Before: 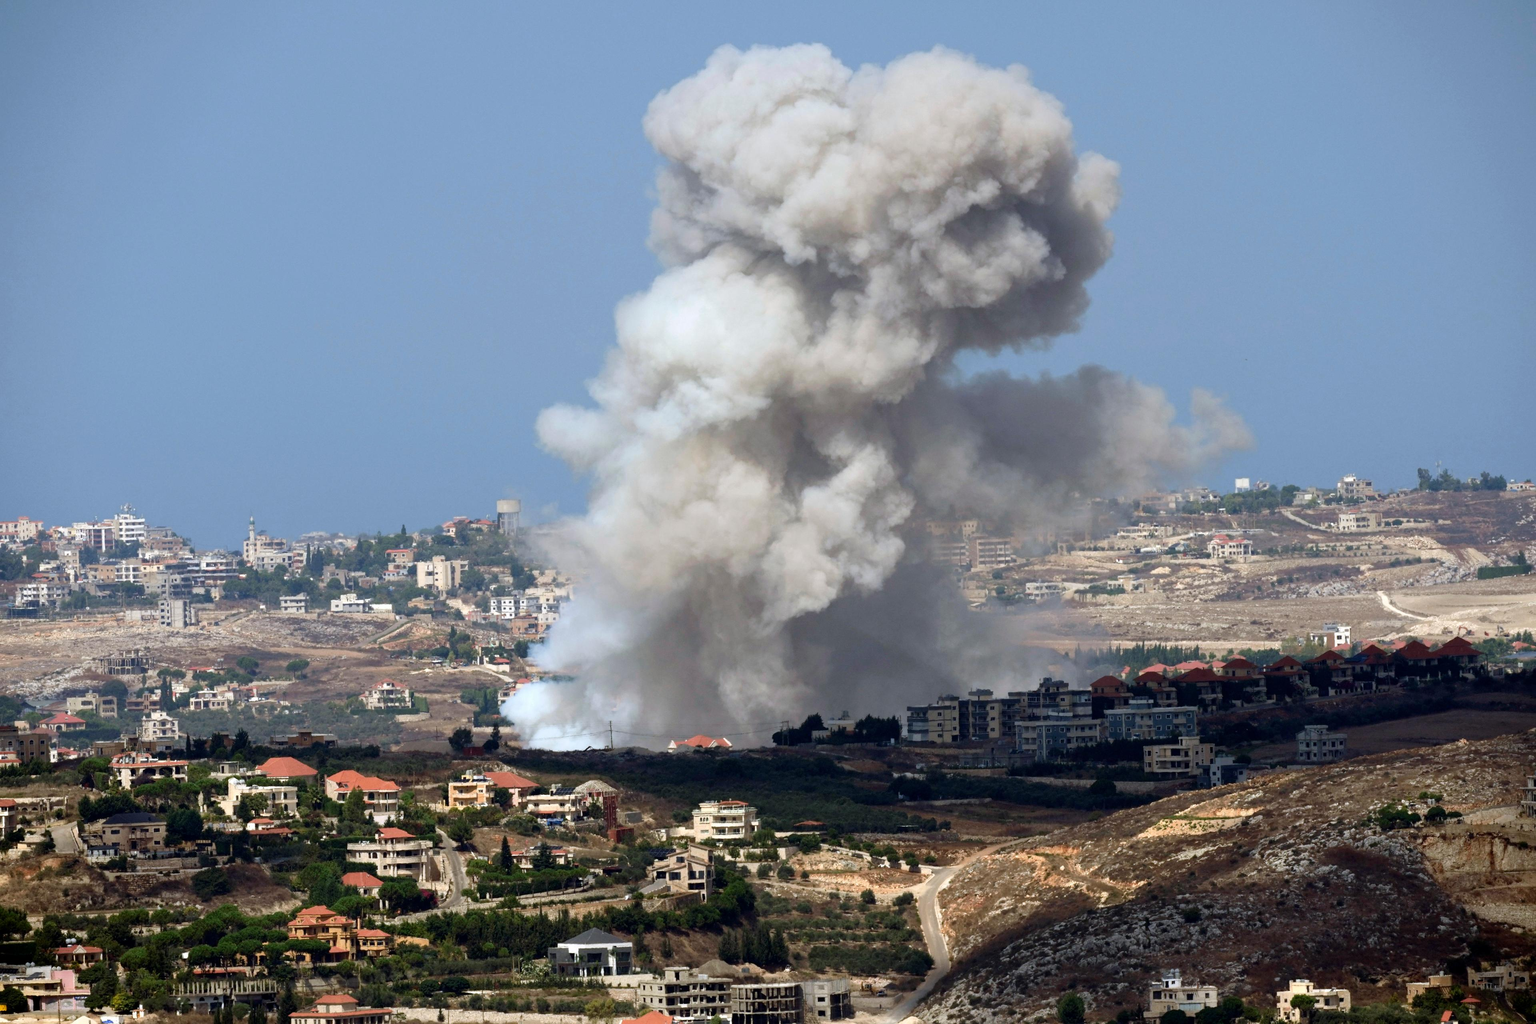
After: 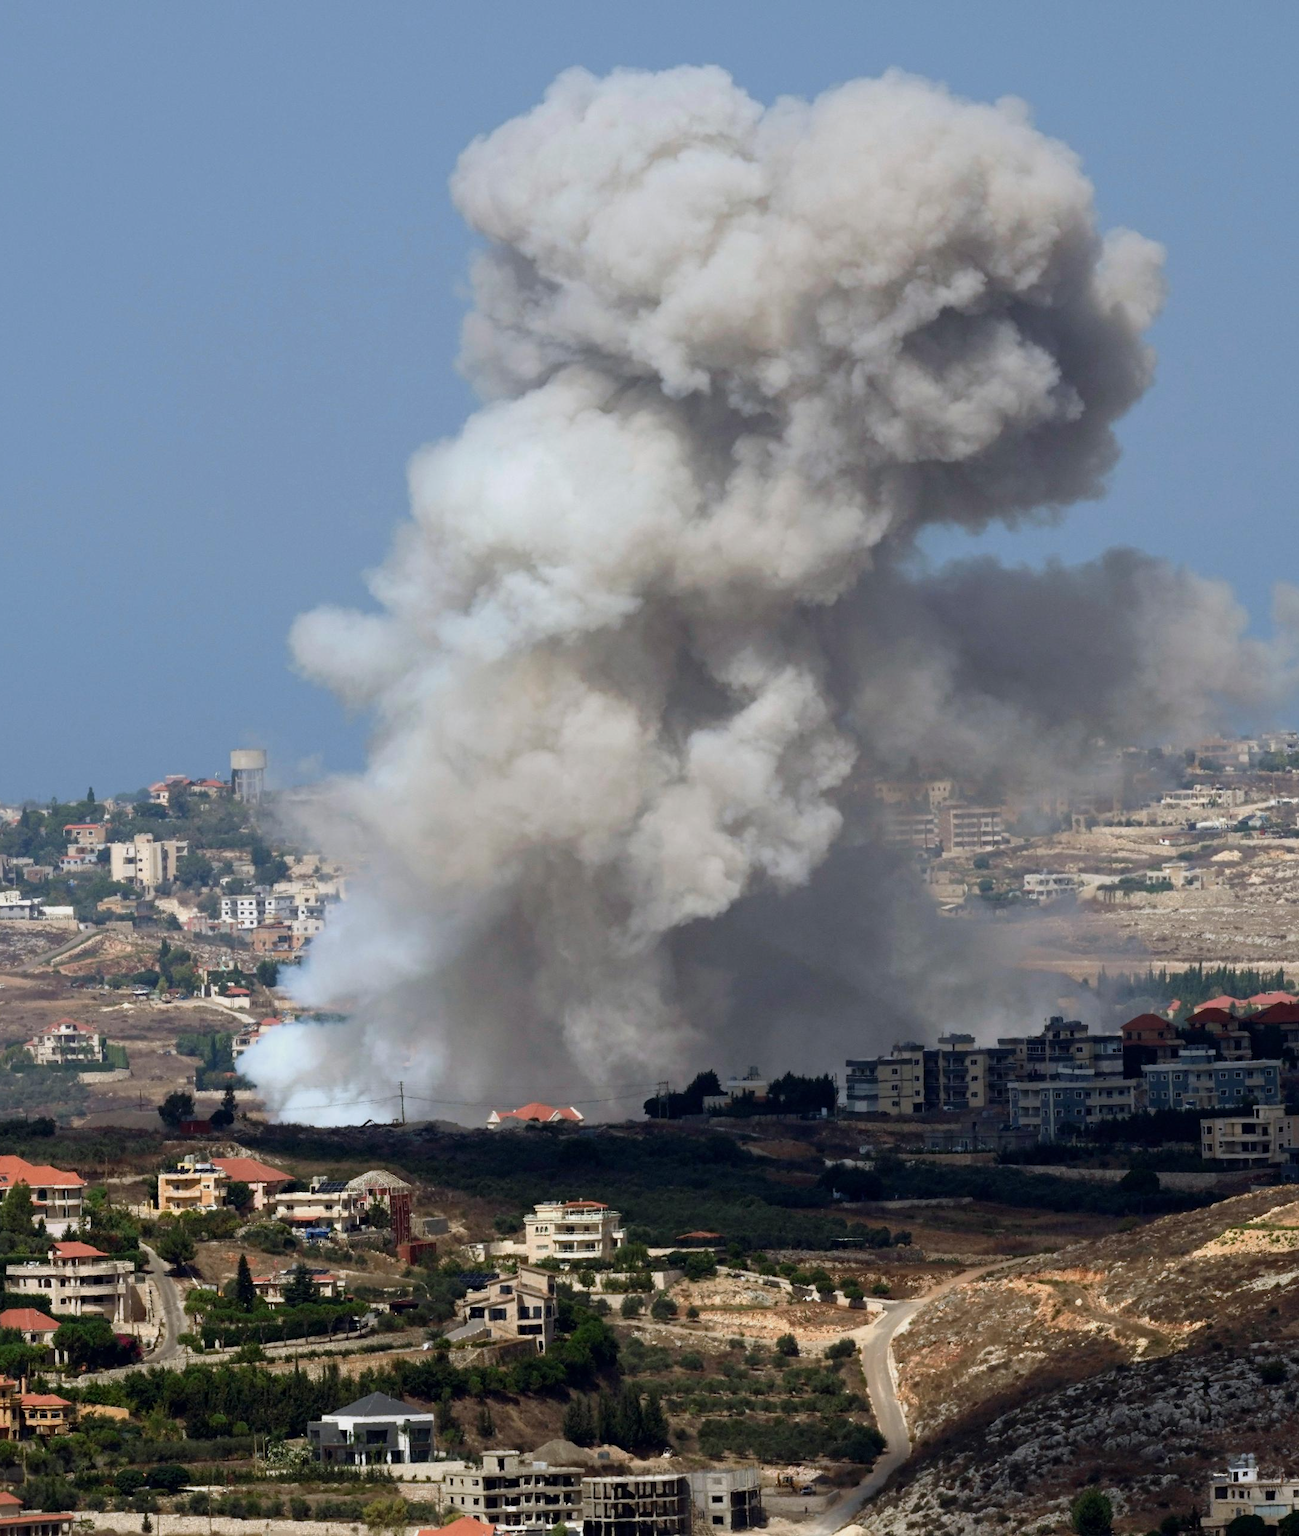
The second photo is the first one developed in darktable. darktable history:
exposure: exposure -0.258 EV, compensate highlight preservation false
crop and rotate: left 22.351%, right 21.222%
